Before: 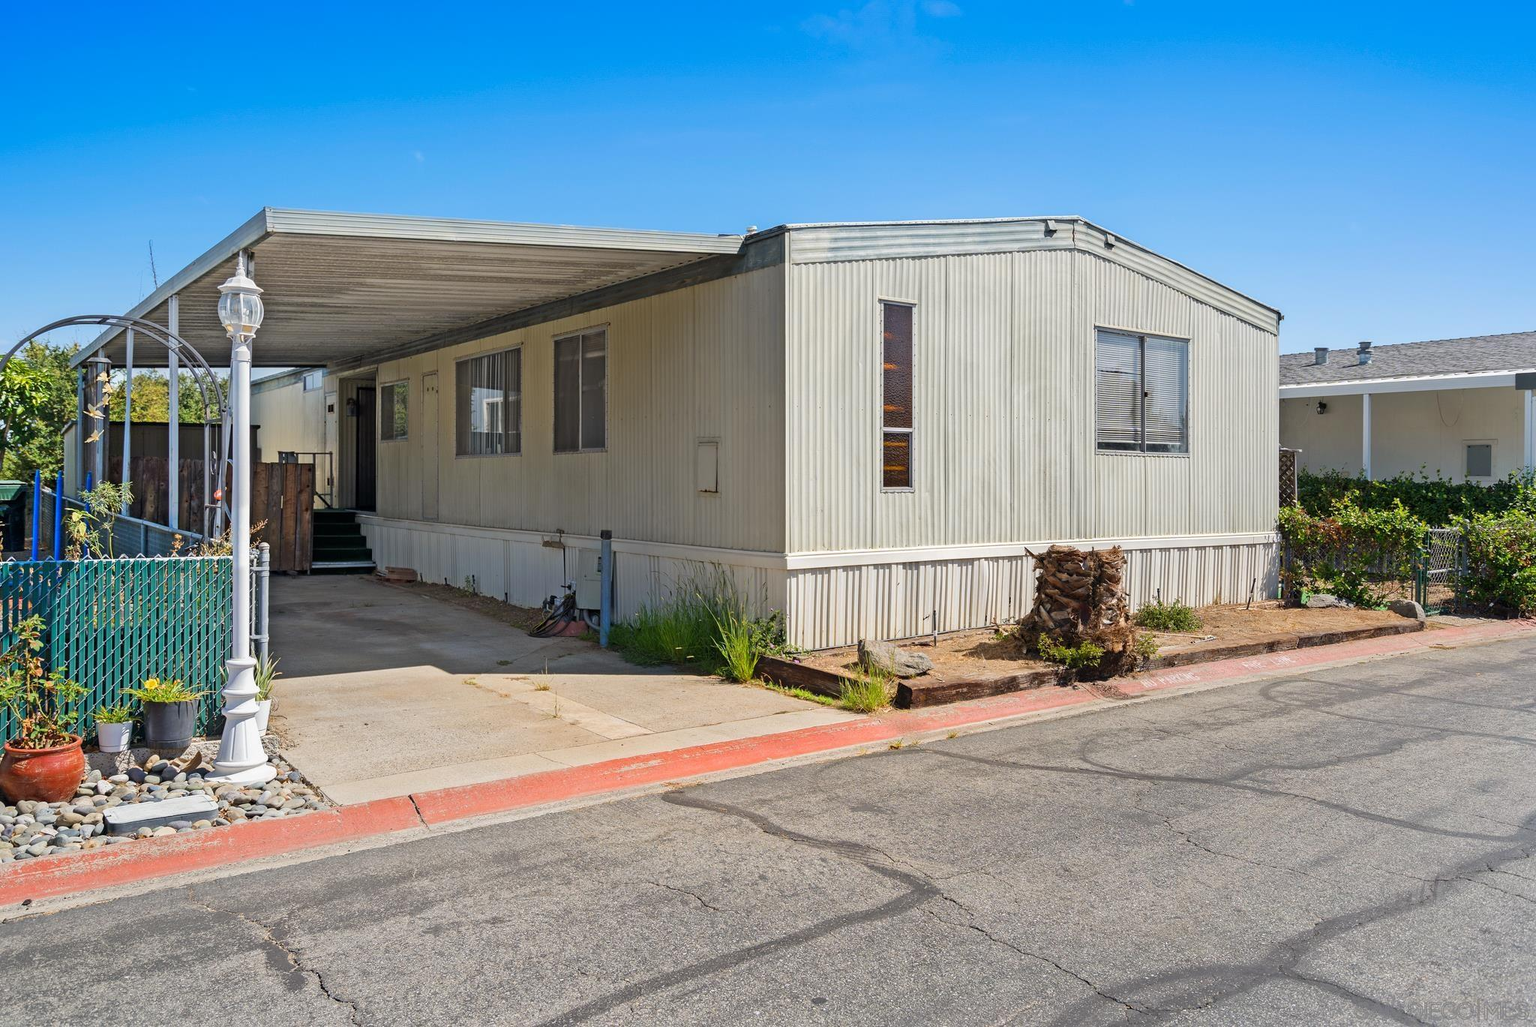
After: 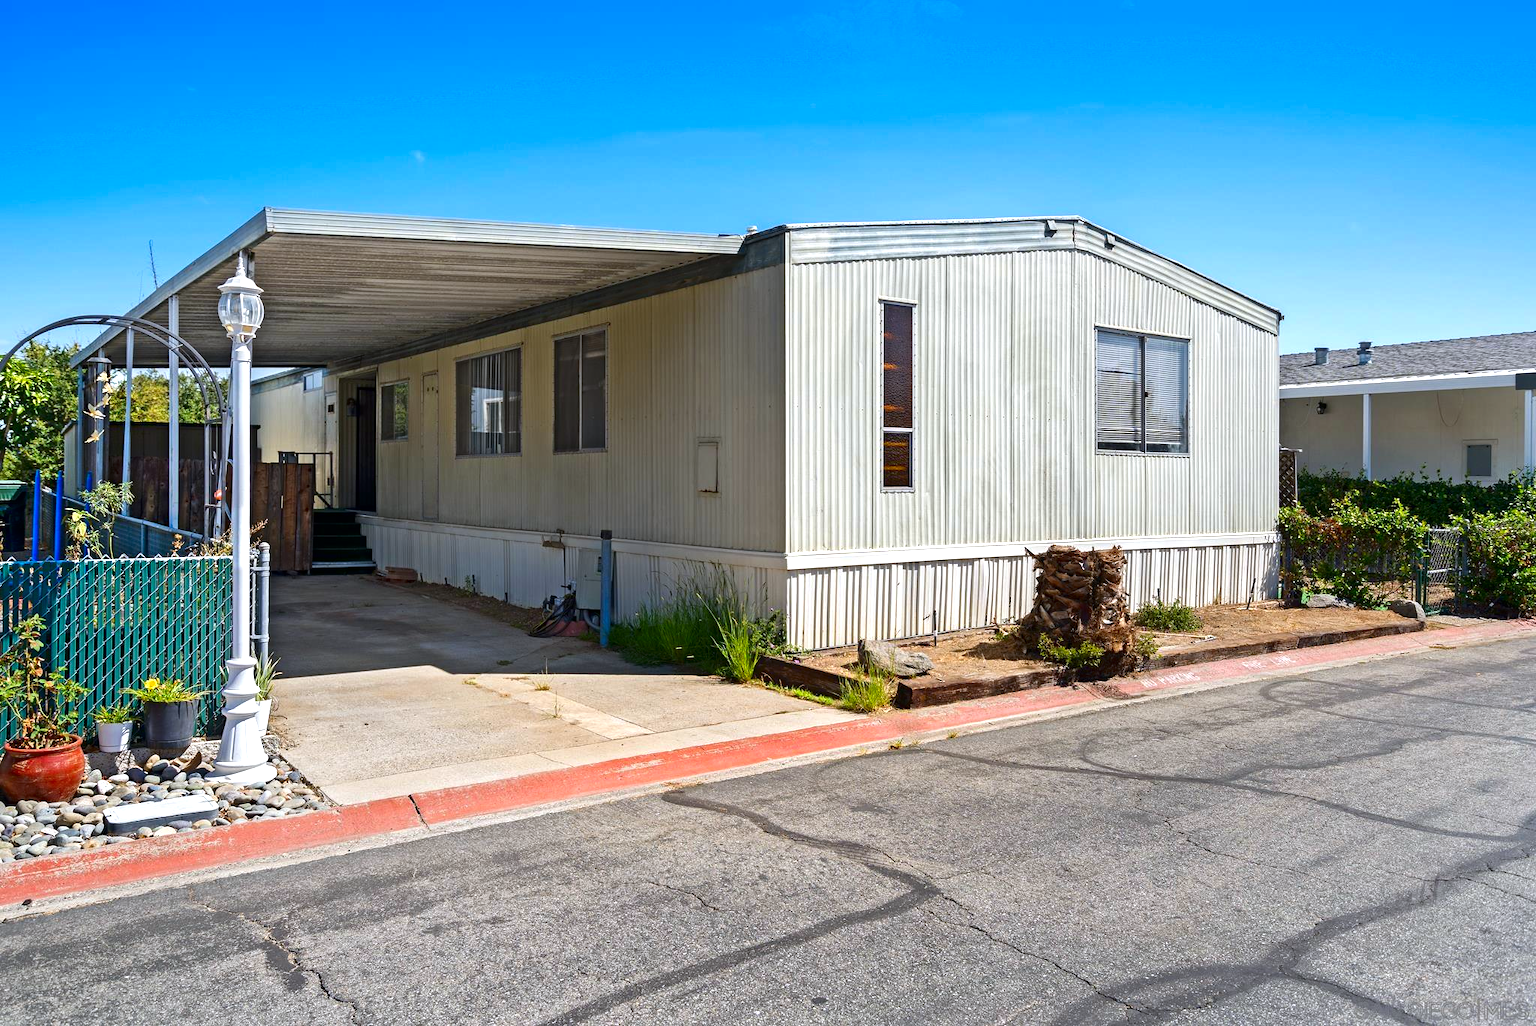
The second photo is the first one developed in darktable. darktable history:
exposure: exposure 0.515 EV, compensate highlight preservation false
contrast brightness saturation: brightness -0.2, saturation 0.08
white balance: red 0.98, blue 1.034
